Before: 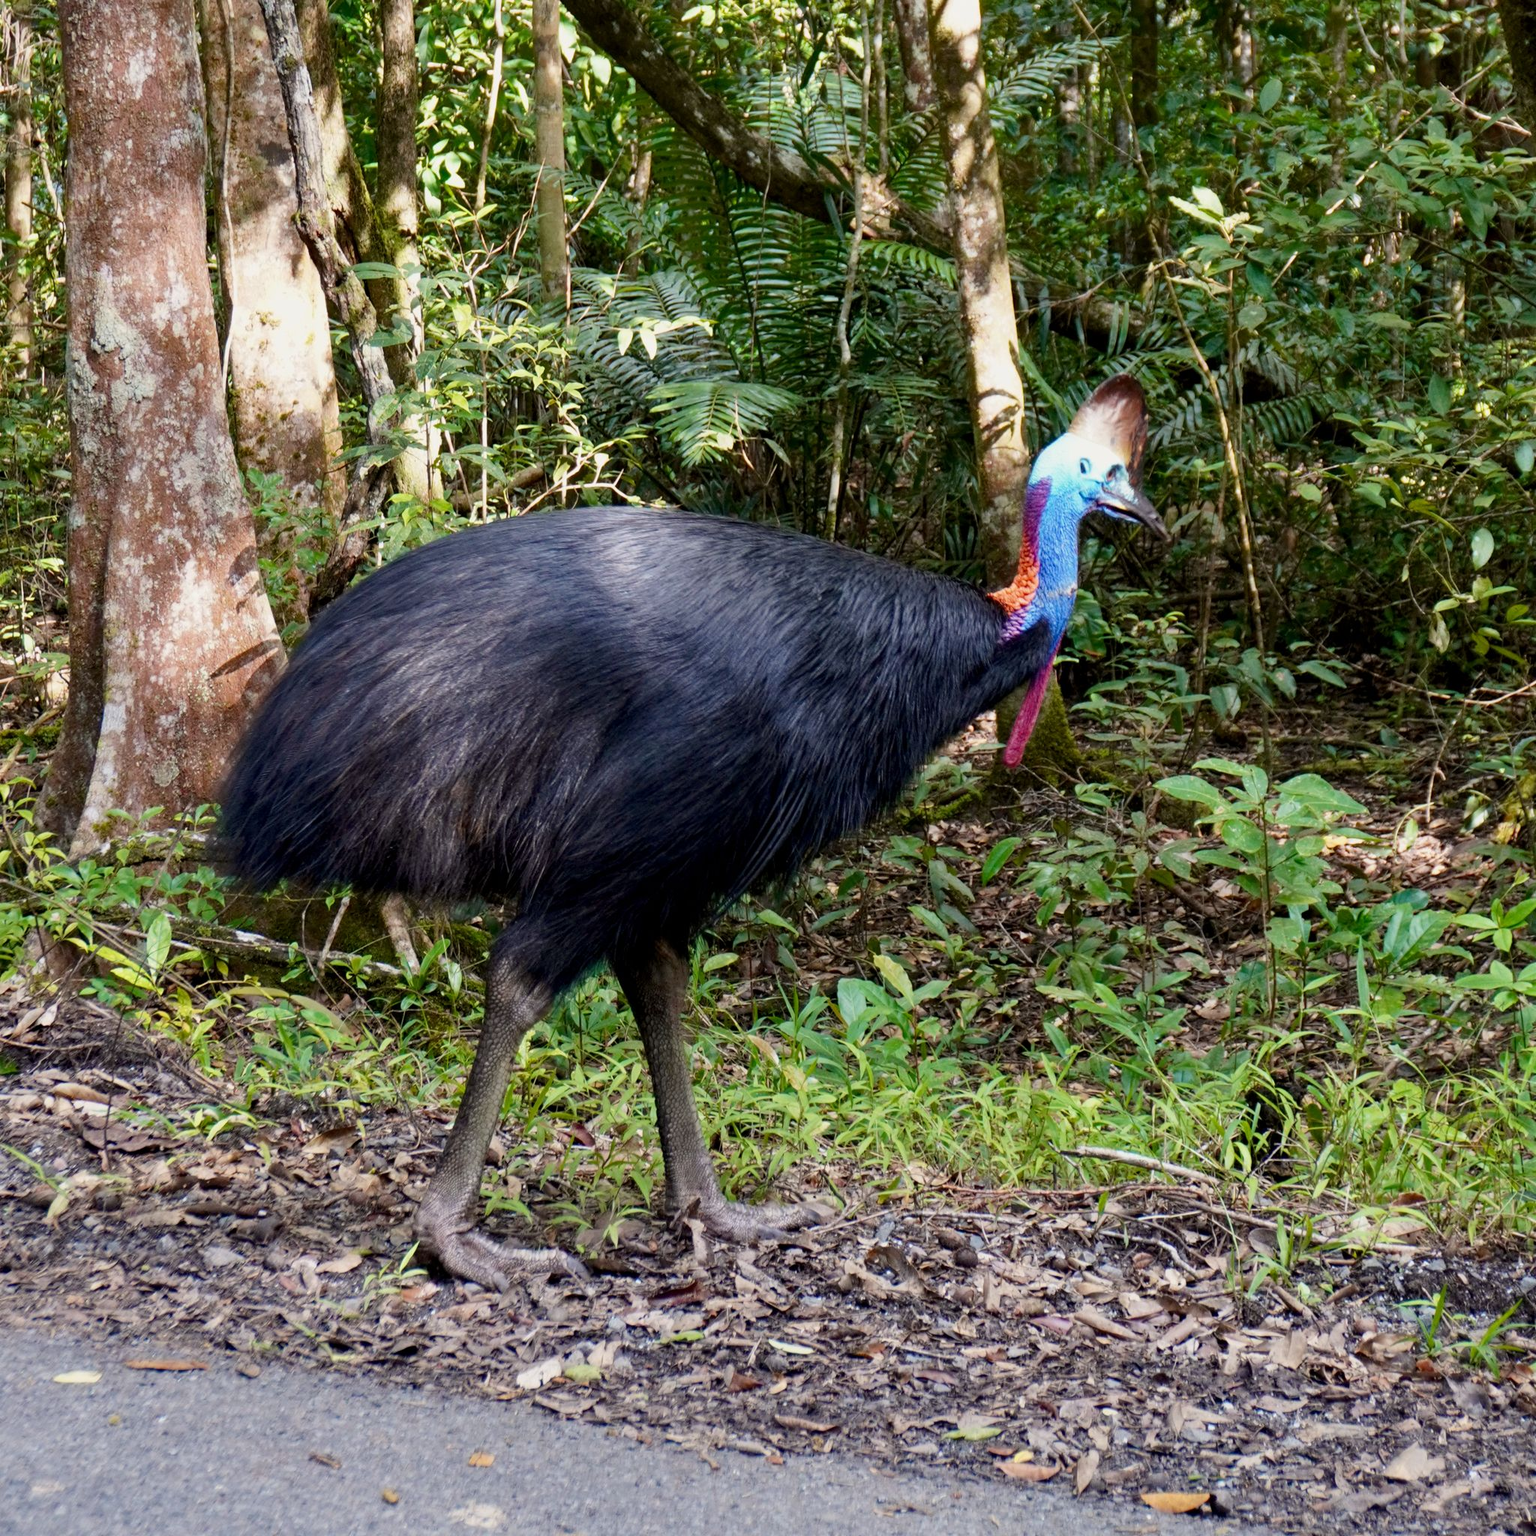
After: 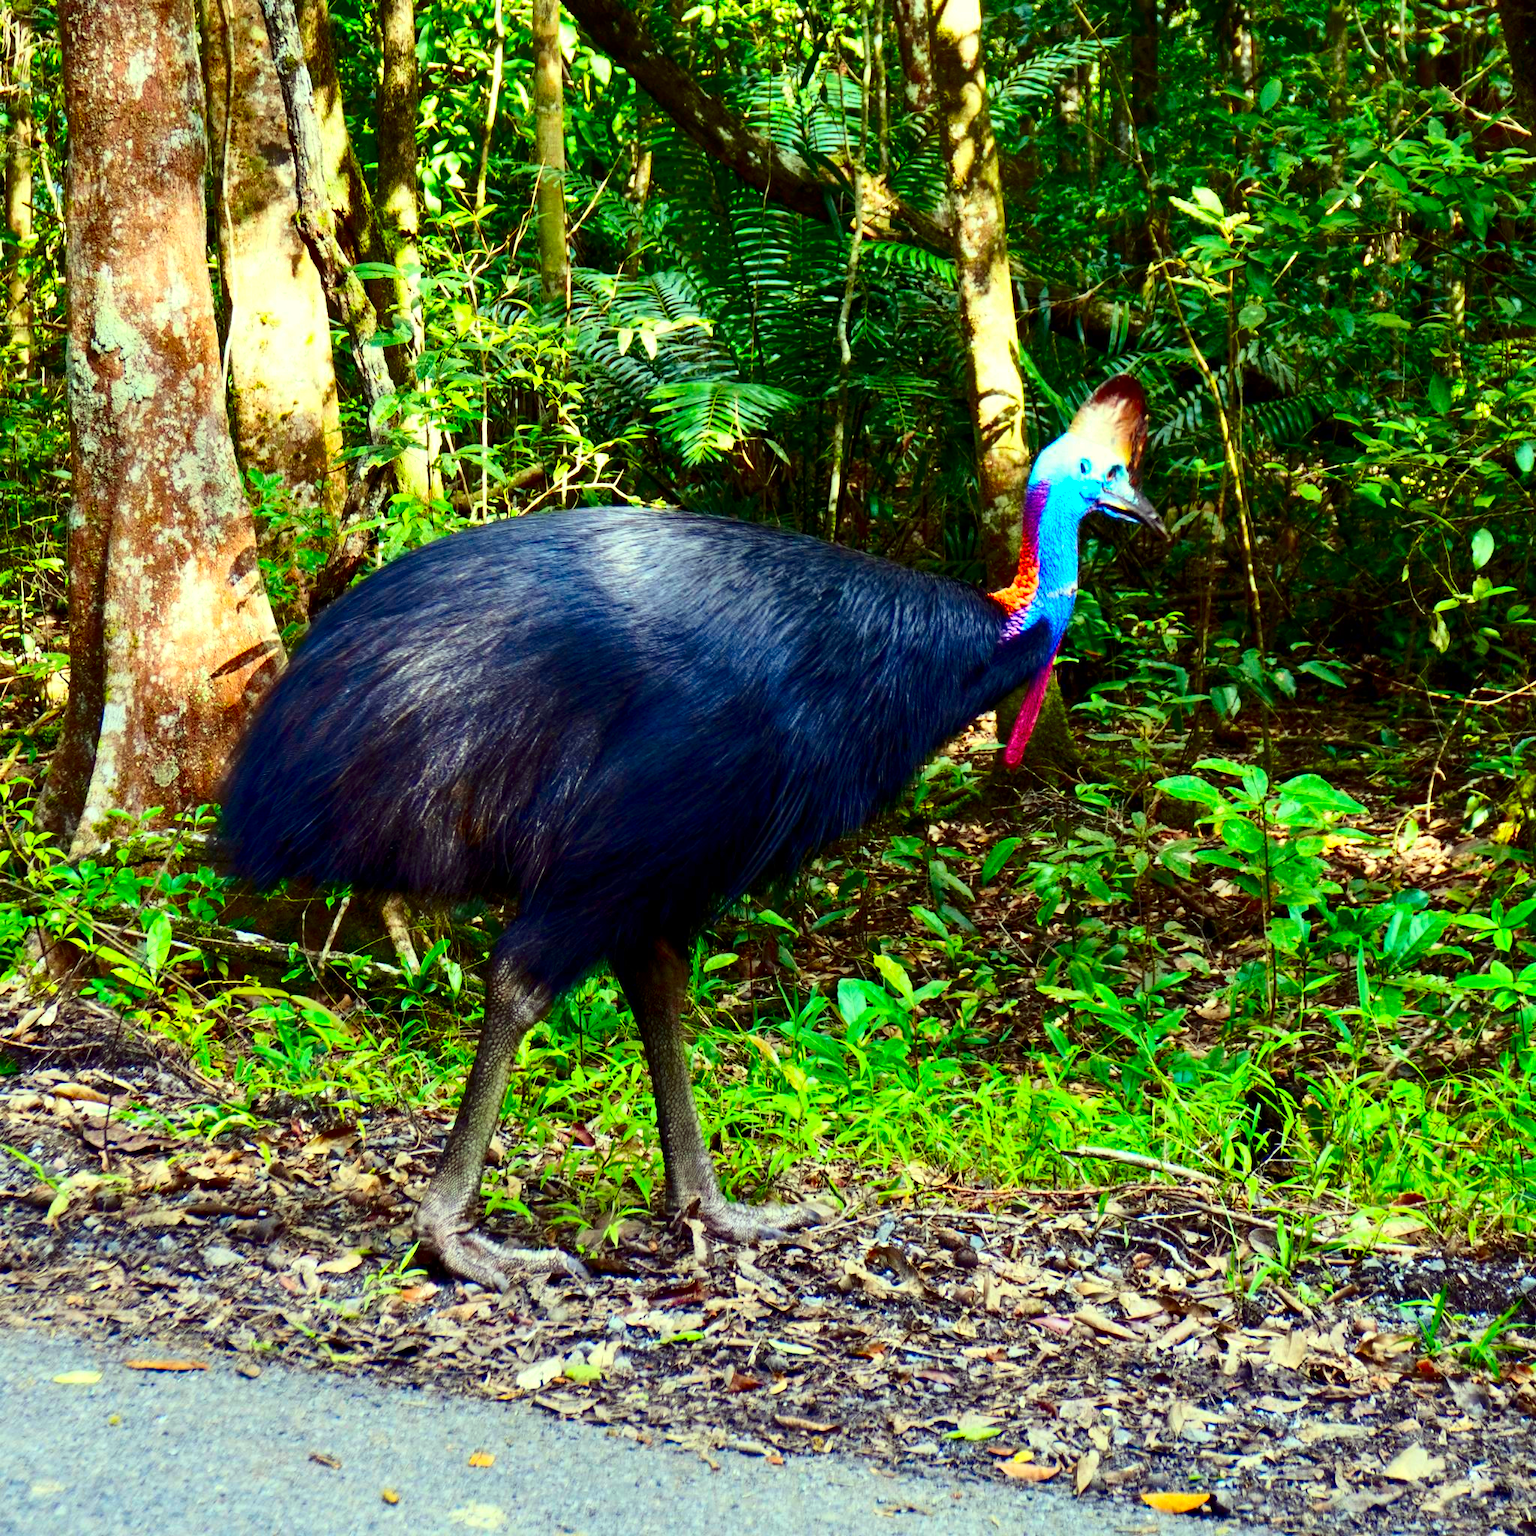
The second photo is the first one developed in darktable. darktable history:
contrast brightness saturation: contrast 0.2, brightness -0.11, saturation 0.1
exposure: black level correction 0, exposure 0.5 EV, compensate highlight preservation false
color correction: highlights a* -10.77, highlights b* 9.8, saturation 1.72
shadows and highlights: shadows -30, highlights 30
